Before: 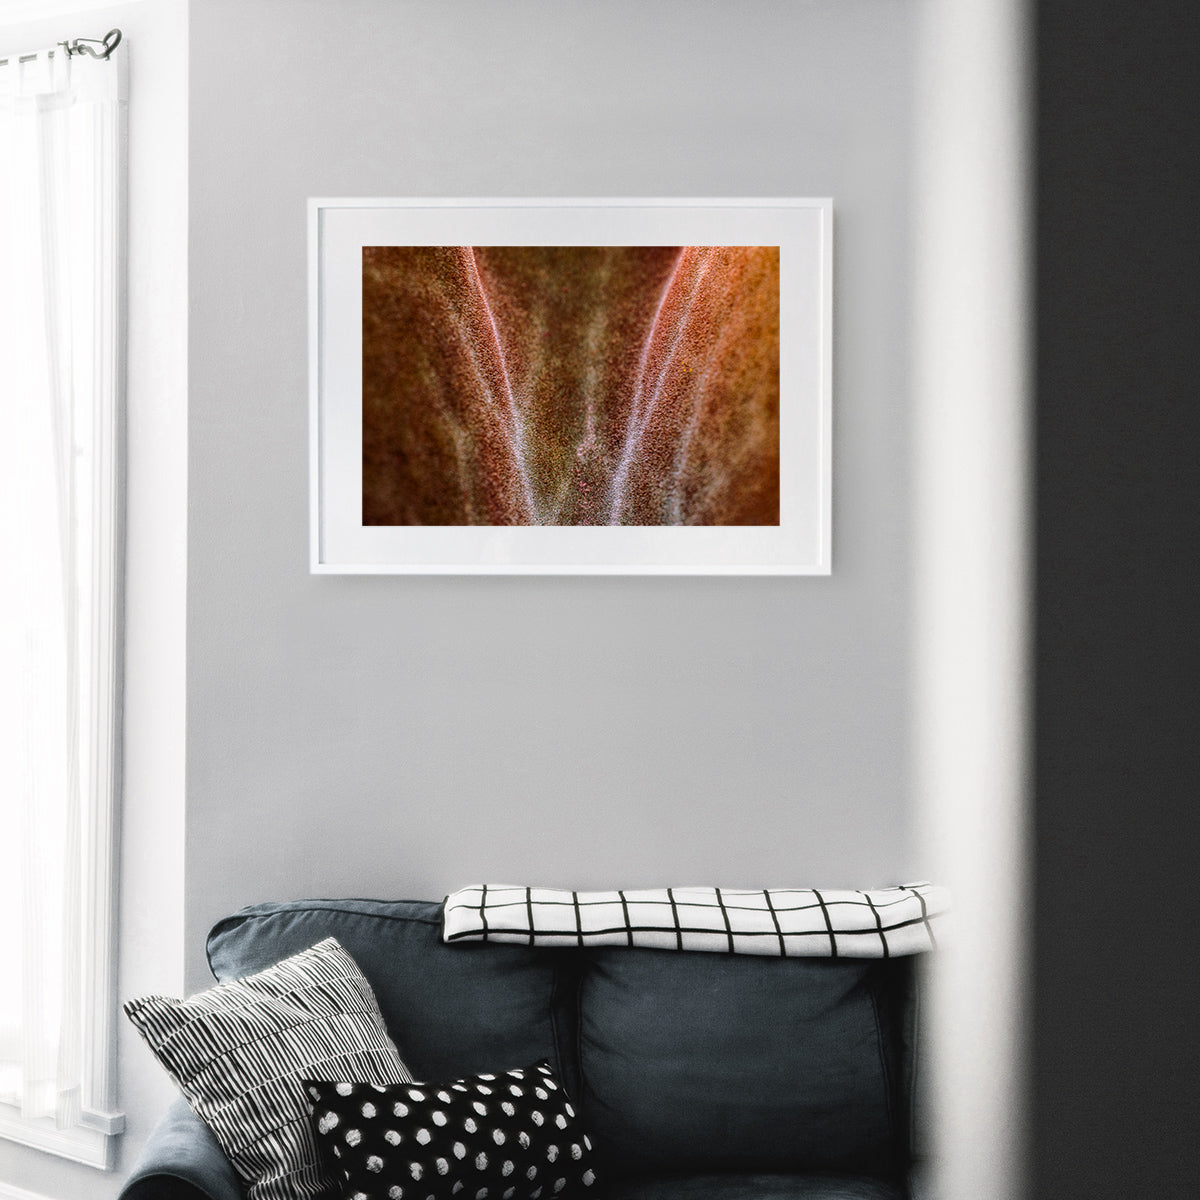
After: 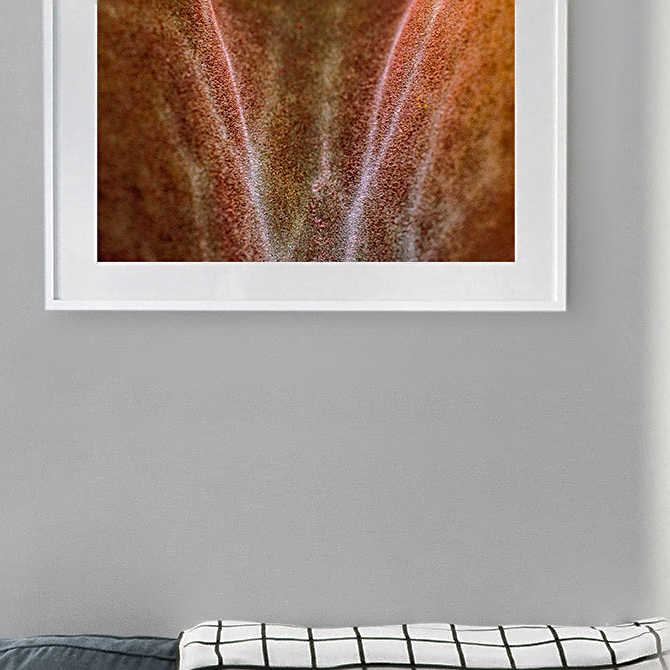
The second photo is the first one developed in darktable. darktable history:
sharpen: on, module defaults
shadows and highlights: on, module defaults
crop and rotate: left 22.13%, top 22.054%, right 22.026%, bottom 22.102%
